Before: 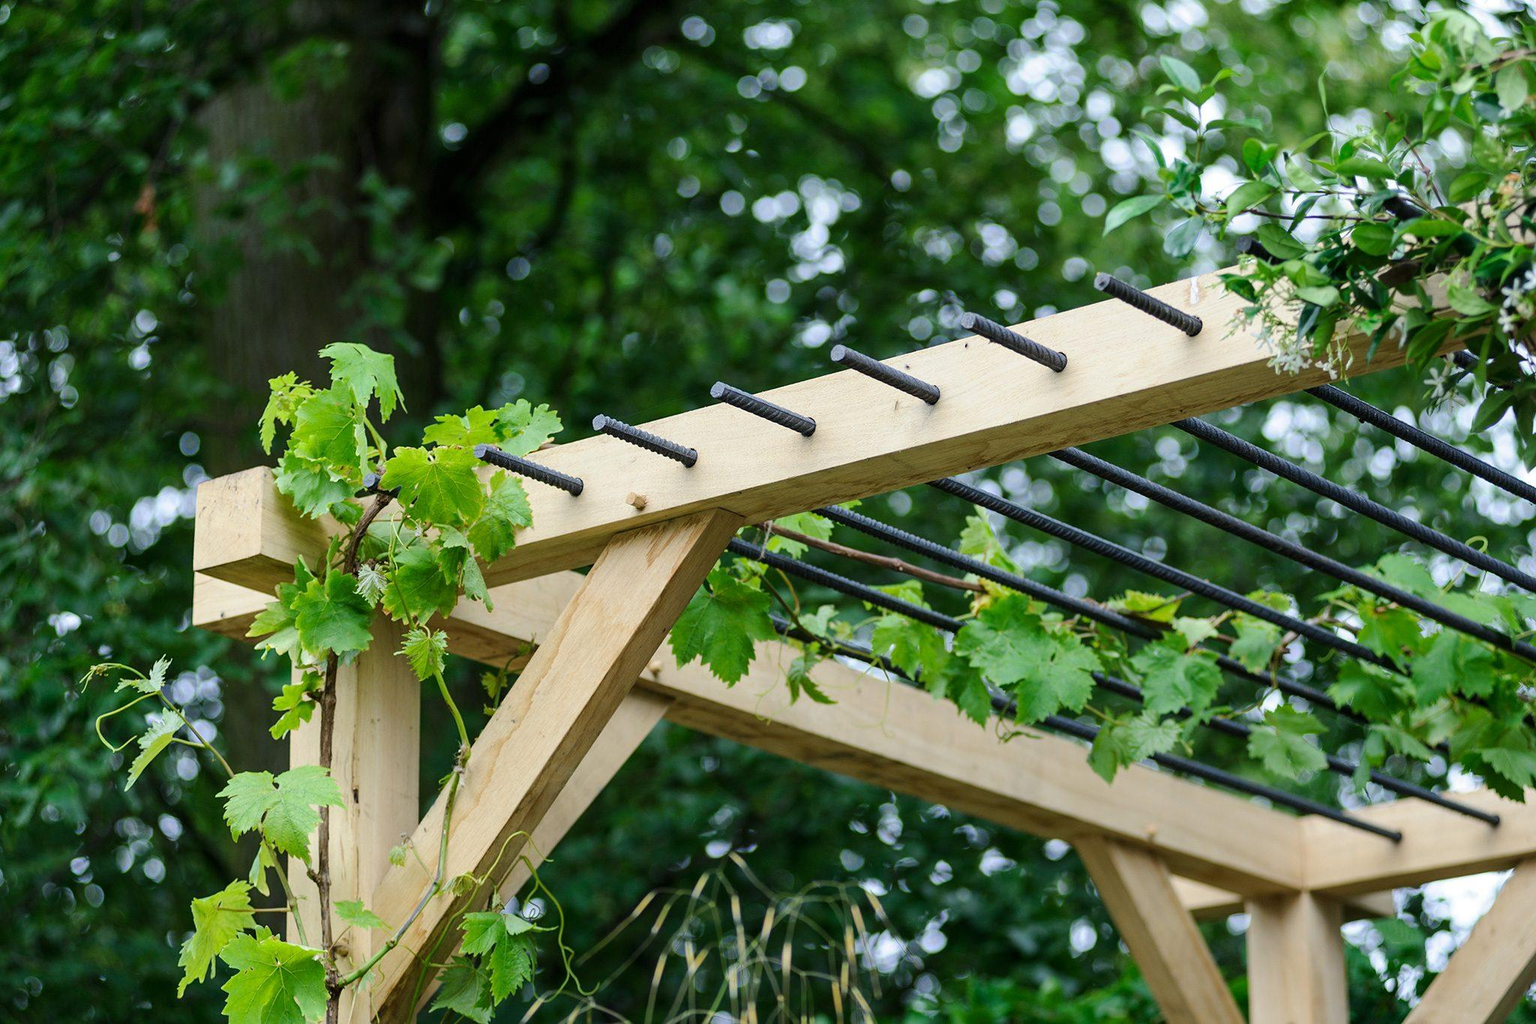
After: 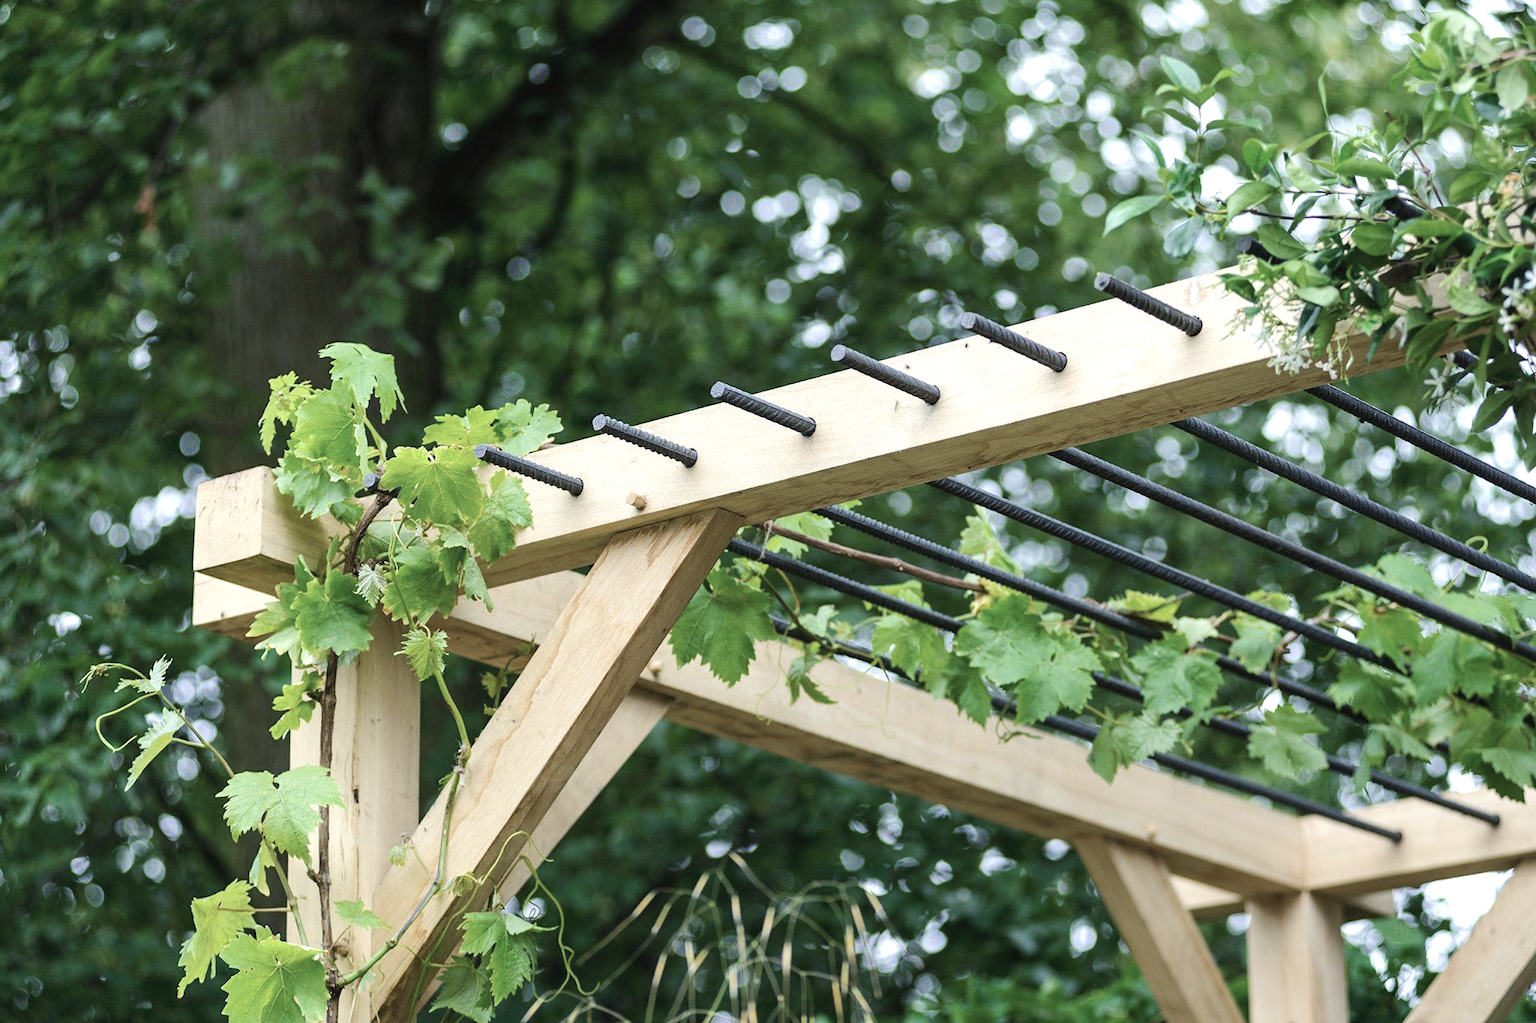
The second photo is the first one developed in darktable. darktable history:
velvia: strength 14.94%
exposure: exposure 0.488 EV, compensate exposure bias true, compensate highlight preservation false
contrast brightness saturation: contrast -0.059, saturation -0.396
